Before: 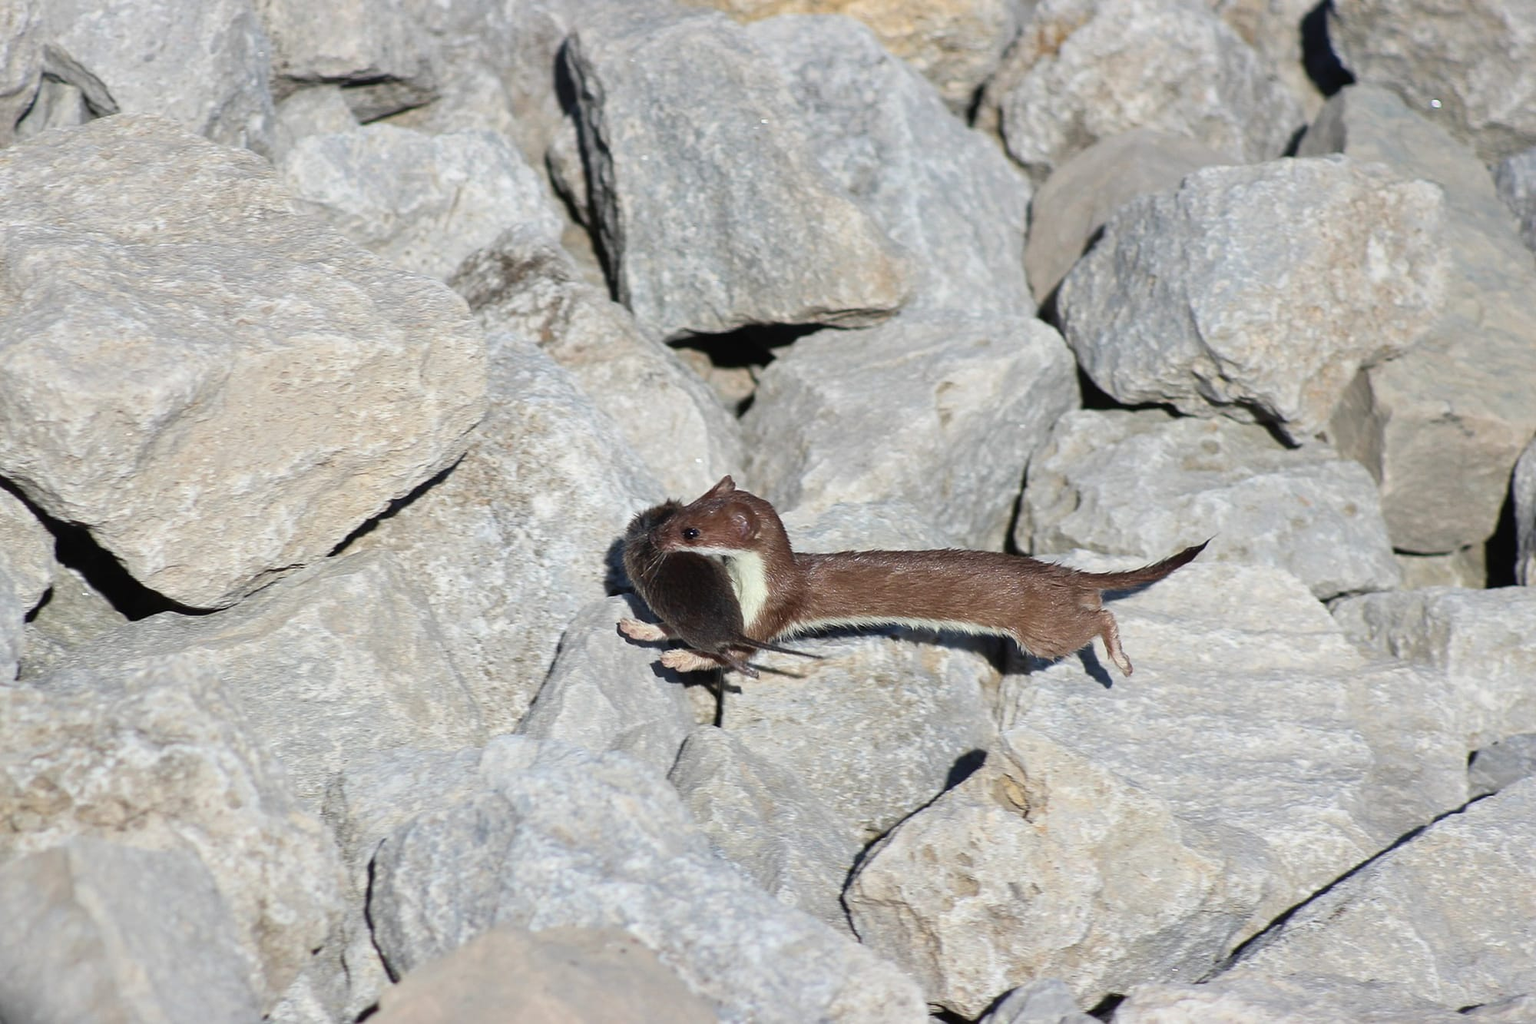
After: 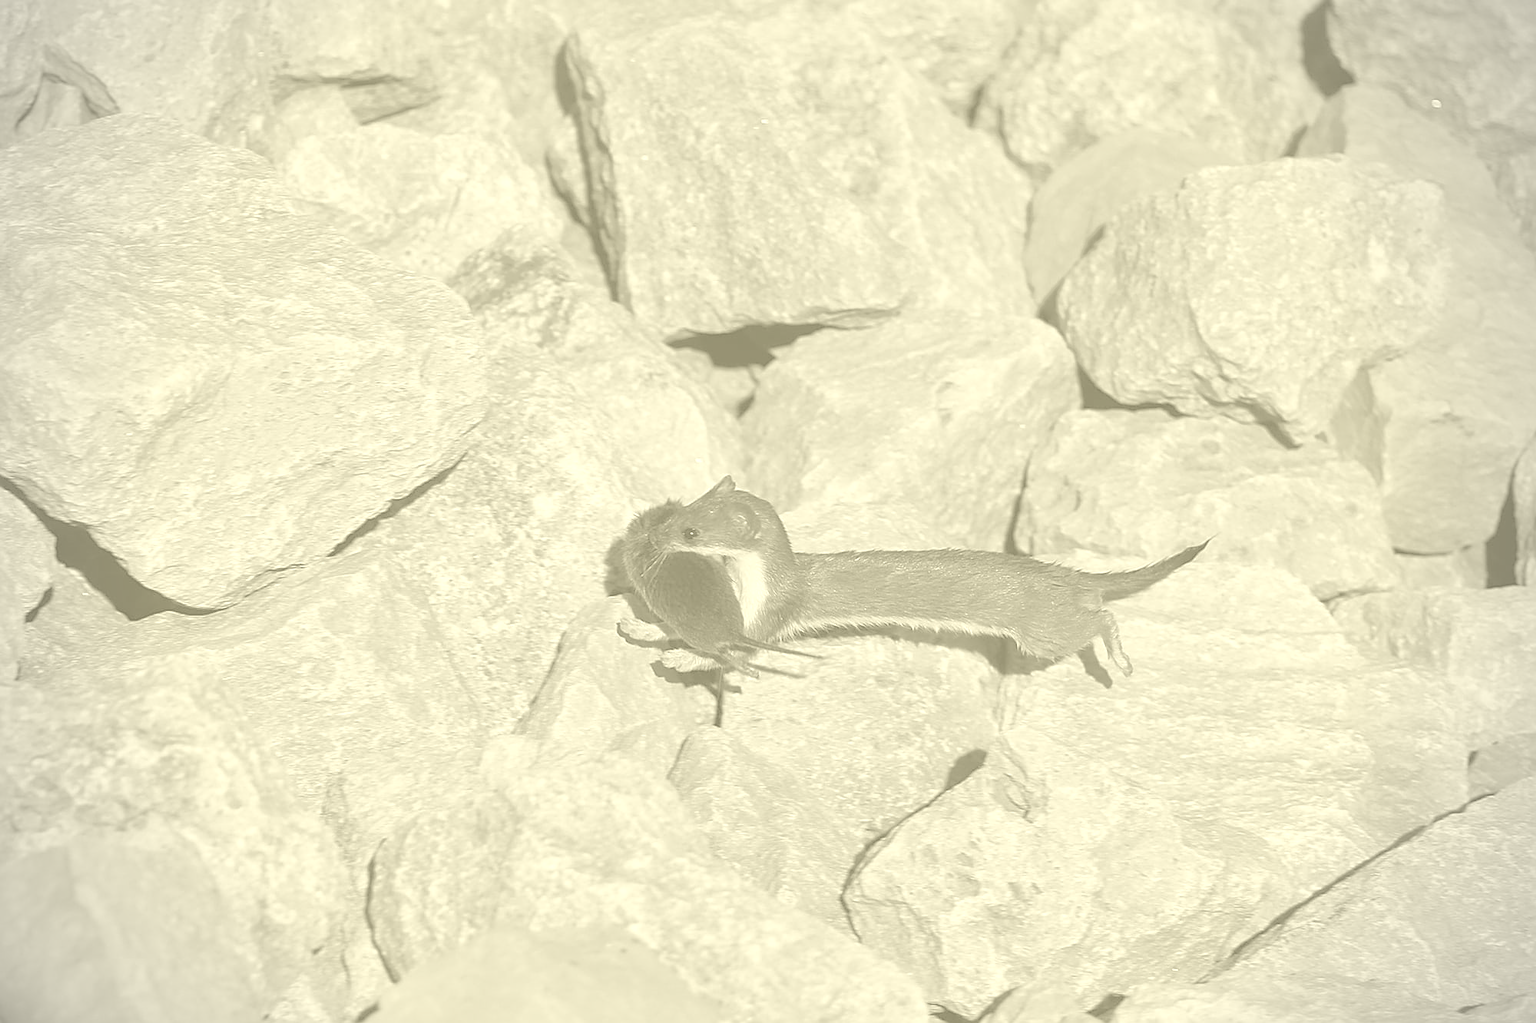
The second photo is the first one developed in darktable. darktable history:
vignetting: fall-off radius 45%, brightness -0.33
shadows and highlights: on, module defaults
tone equalizer: on, module defaults
contrast brightness saturation: contrast 0.07, brightness 0.08, saturation 0.18
sharpen: on, module defaults
colorize: hue 43.2°, saturation 40%, version 1
